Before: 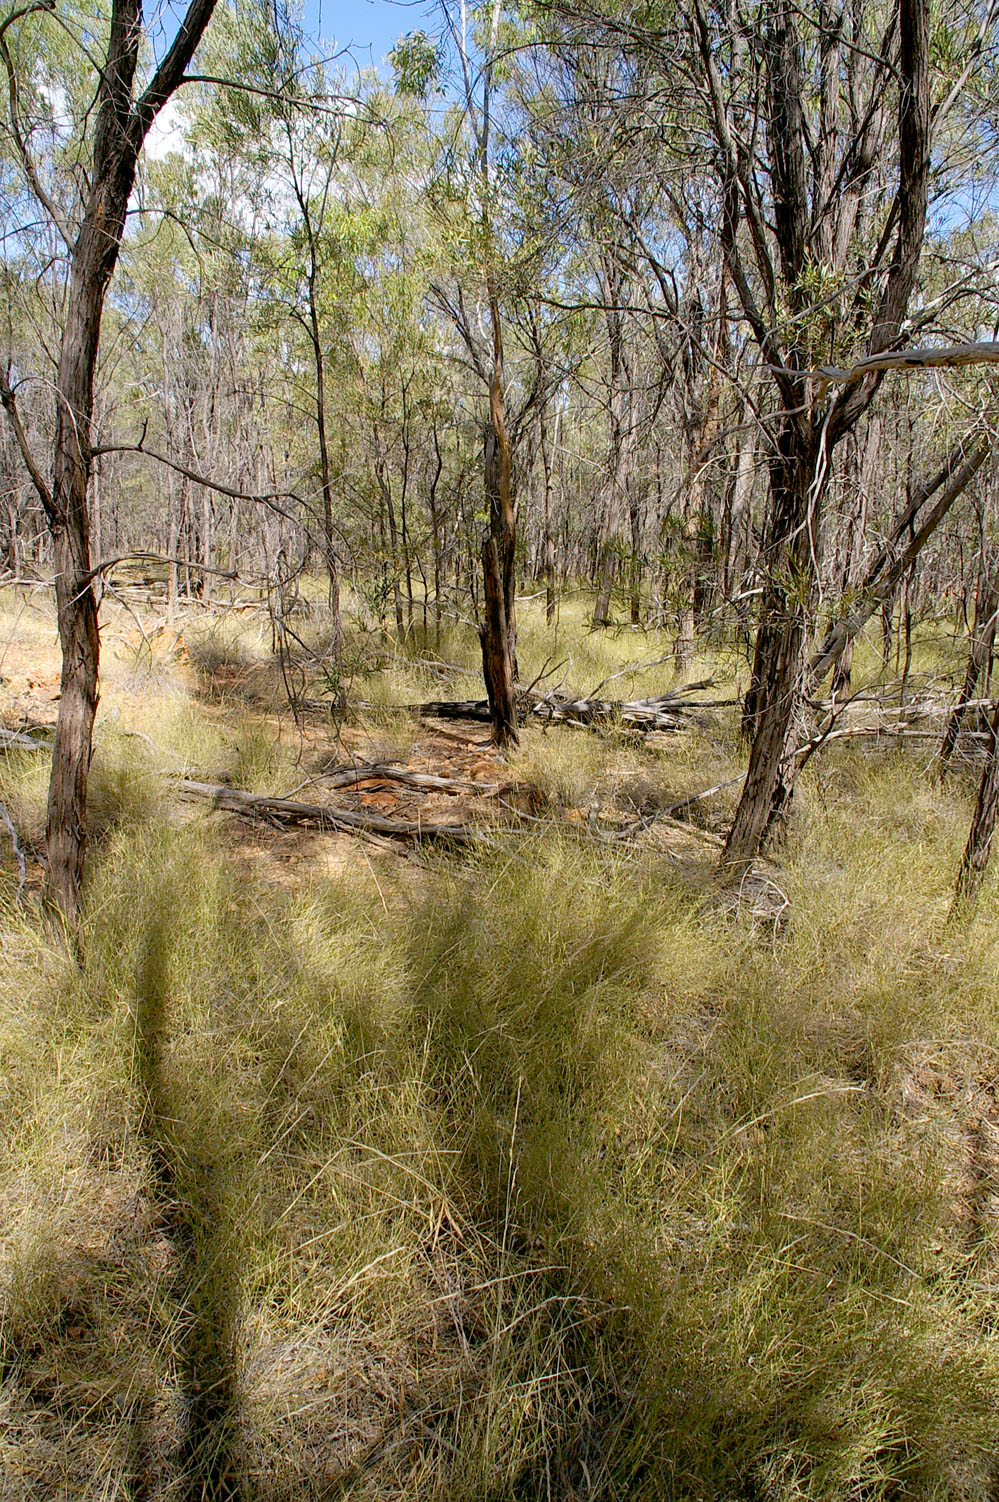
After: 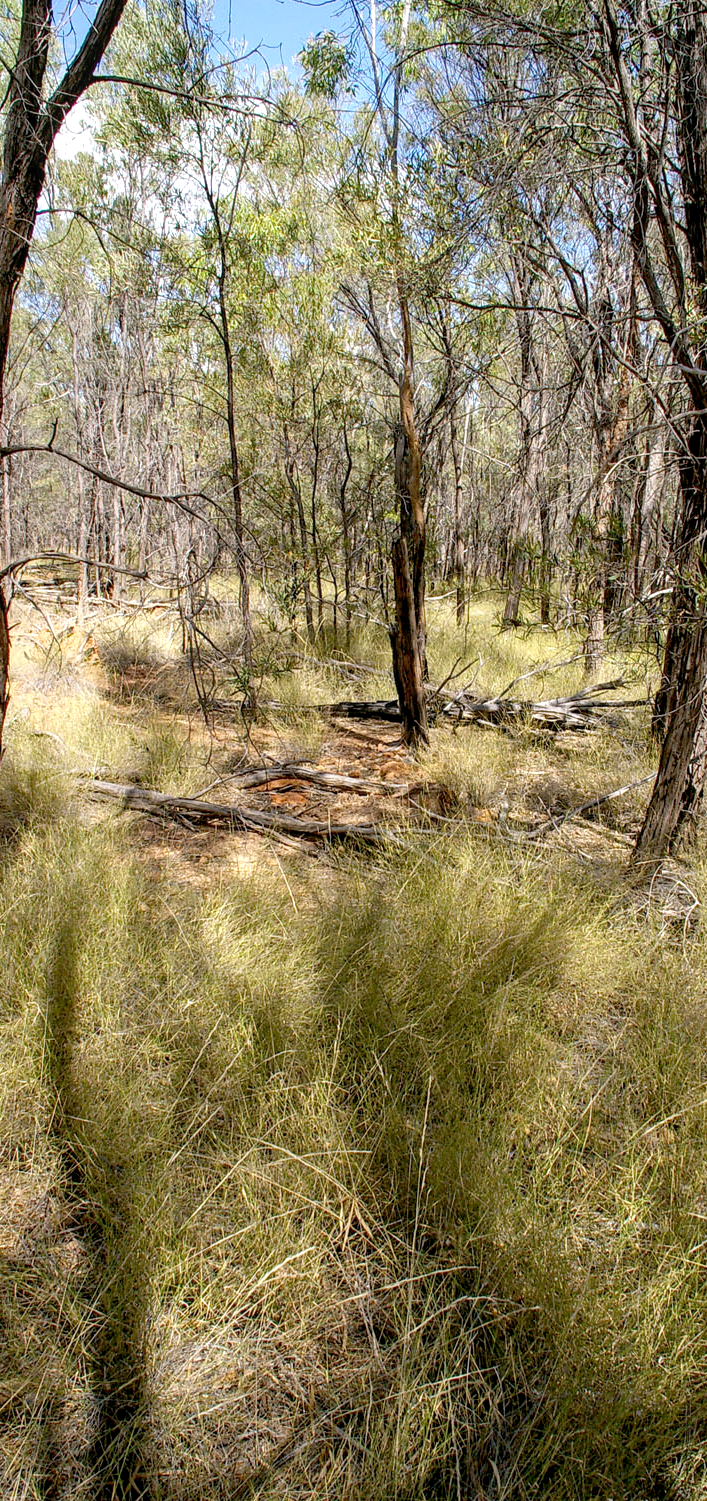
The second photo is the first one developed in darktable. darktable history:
crop and rotate: left 9.061%, right 20.142%
local contrast: detail 130%
exposure: exposure 0.236 EV, compensate highlight preservation false
